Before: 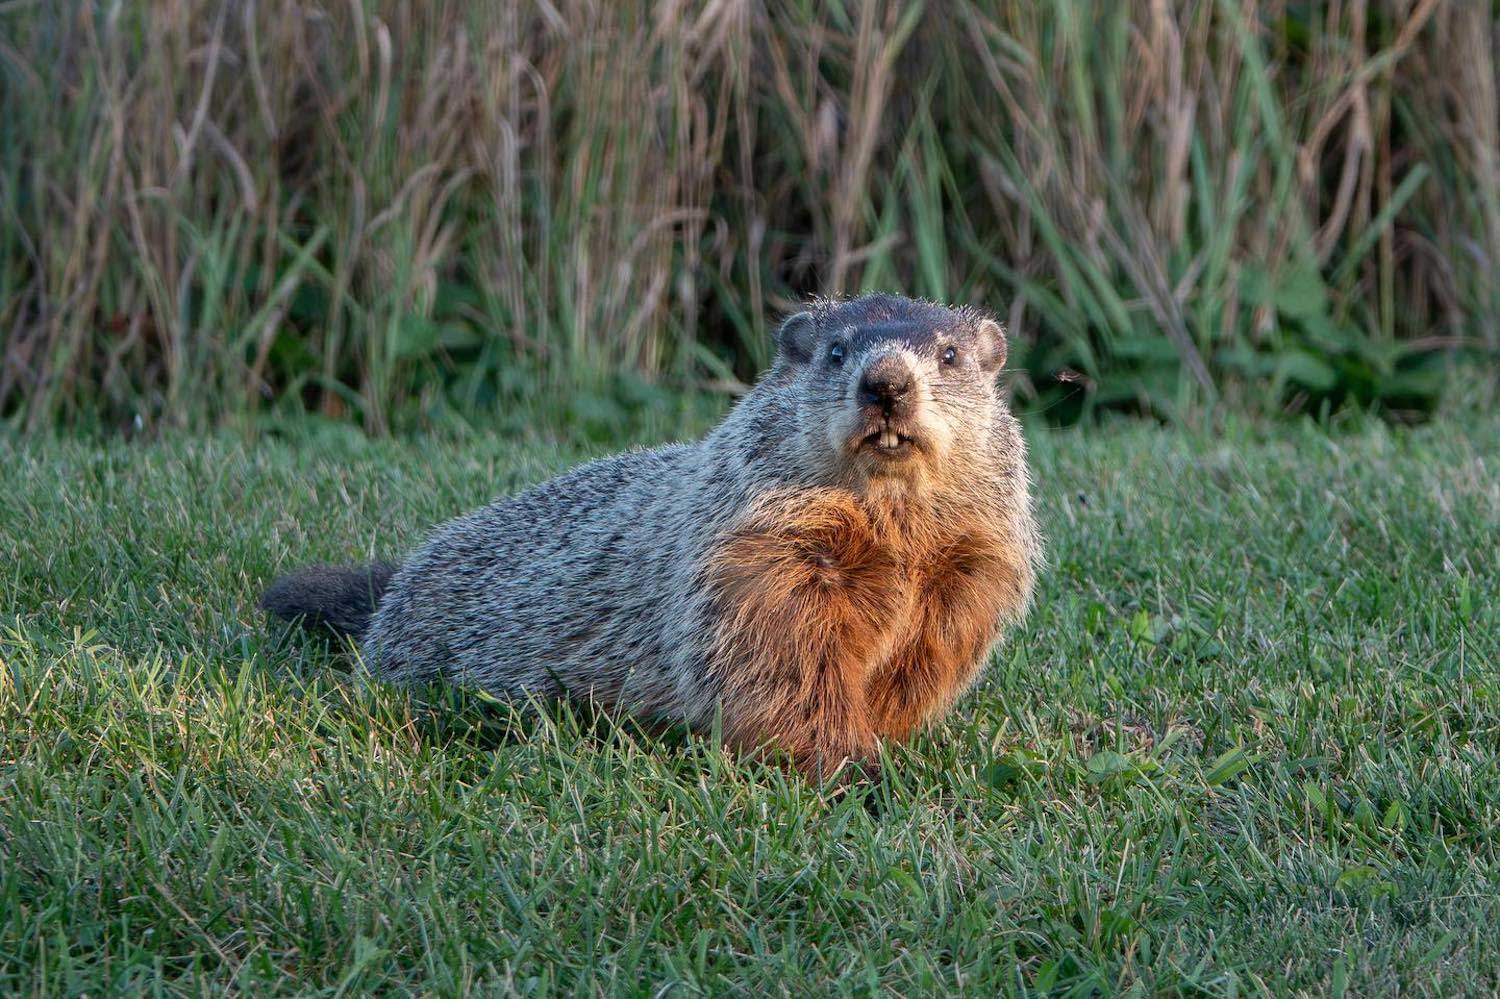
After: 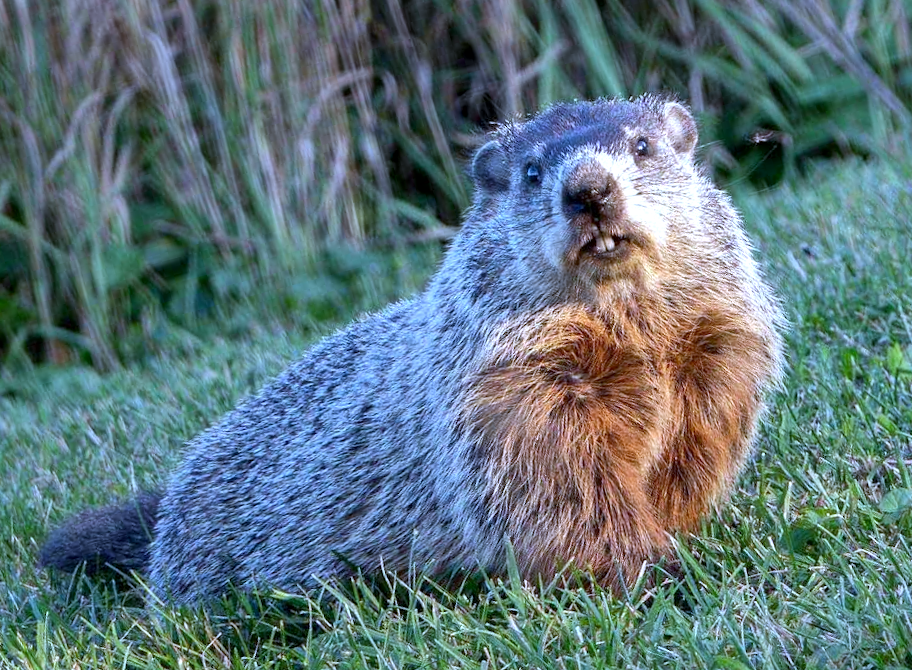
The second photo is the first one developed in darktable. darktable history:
rotate and perspective: rotation -14.8°, crop left 0.1, crop right 0.903, crop top 0.25, crop bottom 0.748
crop and rotate: left 14.436%, right 18.898%
local contrast: mode bilateral grid, contrast 20, coarseness 50, detail 120%, midtone range 0.2
exposure: black level correction 0.001, exposure 0.5 EV, compensate exposure bias true, compensate highlight preservation false
white balance: red 0.871, blue 1.249
